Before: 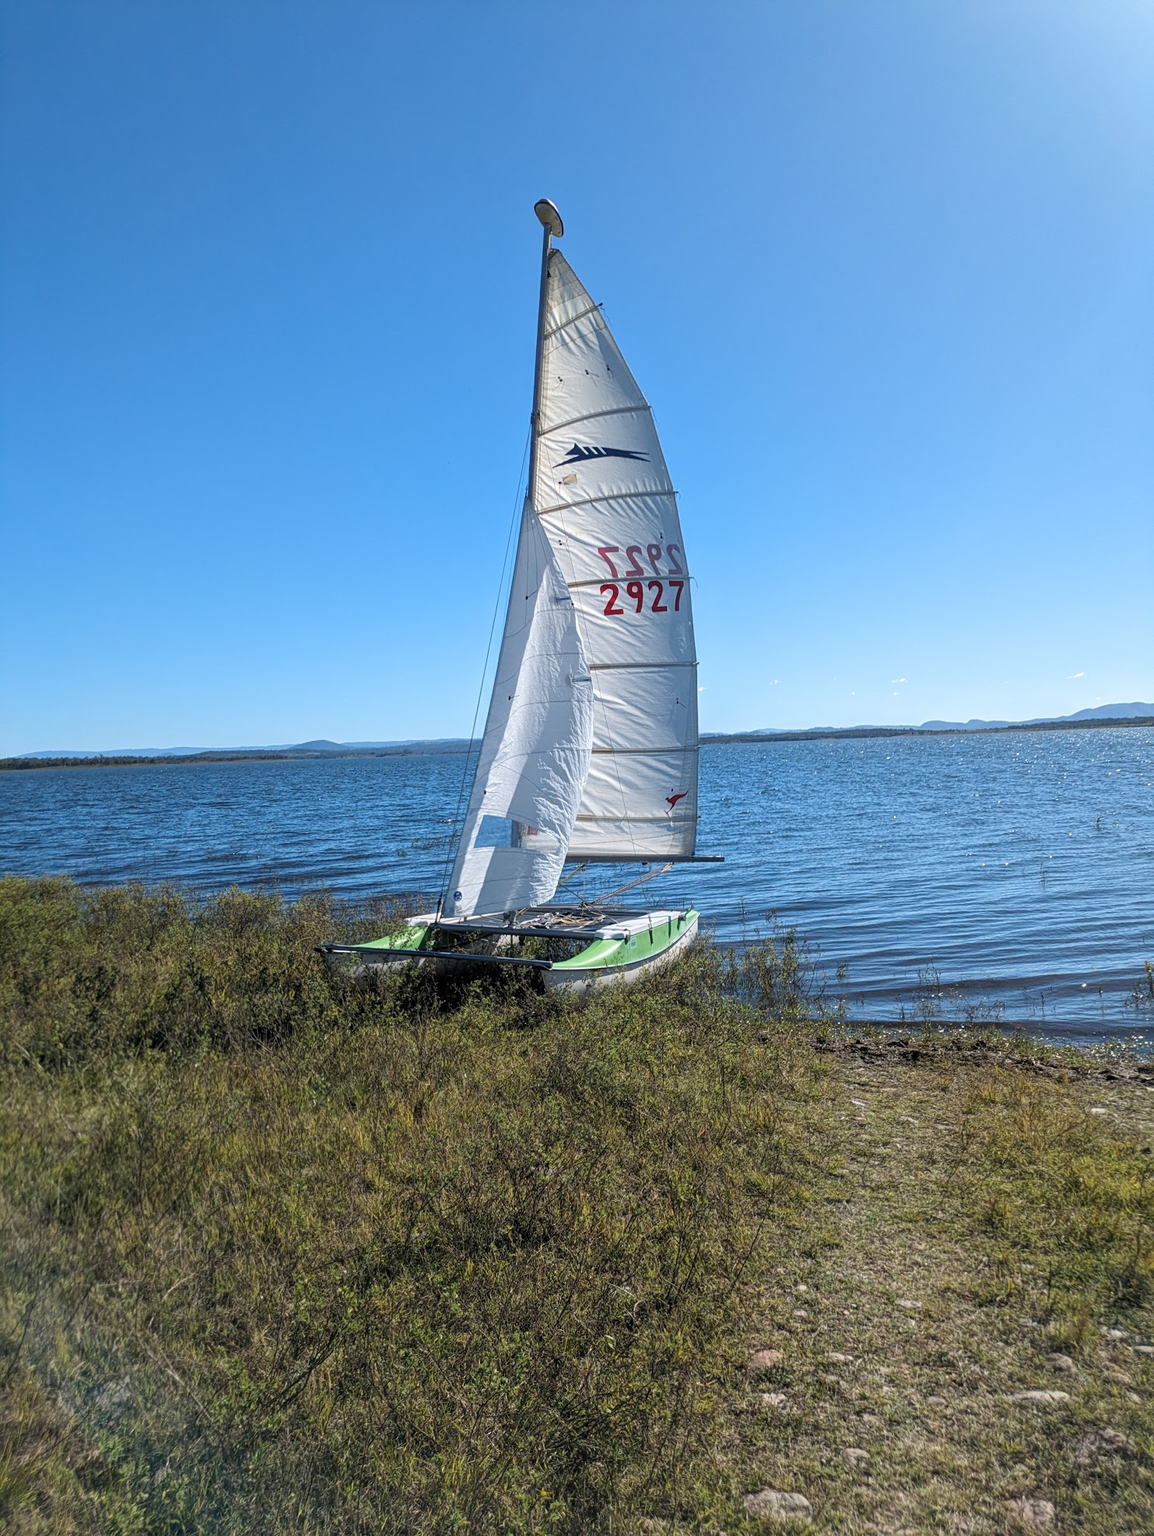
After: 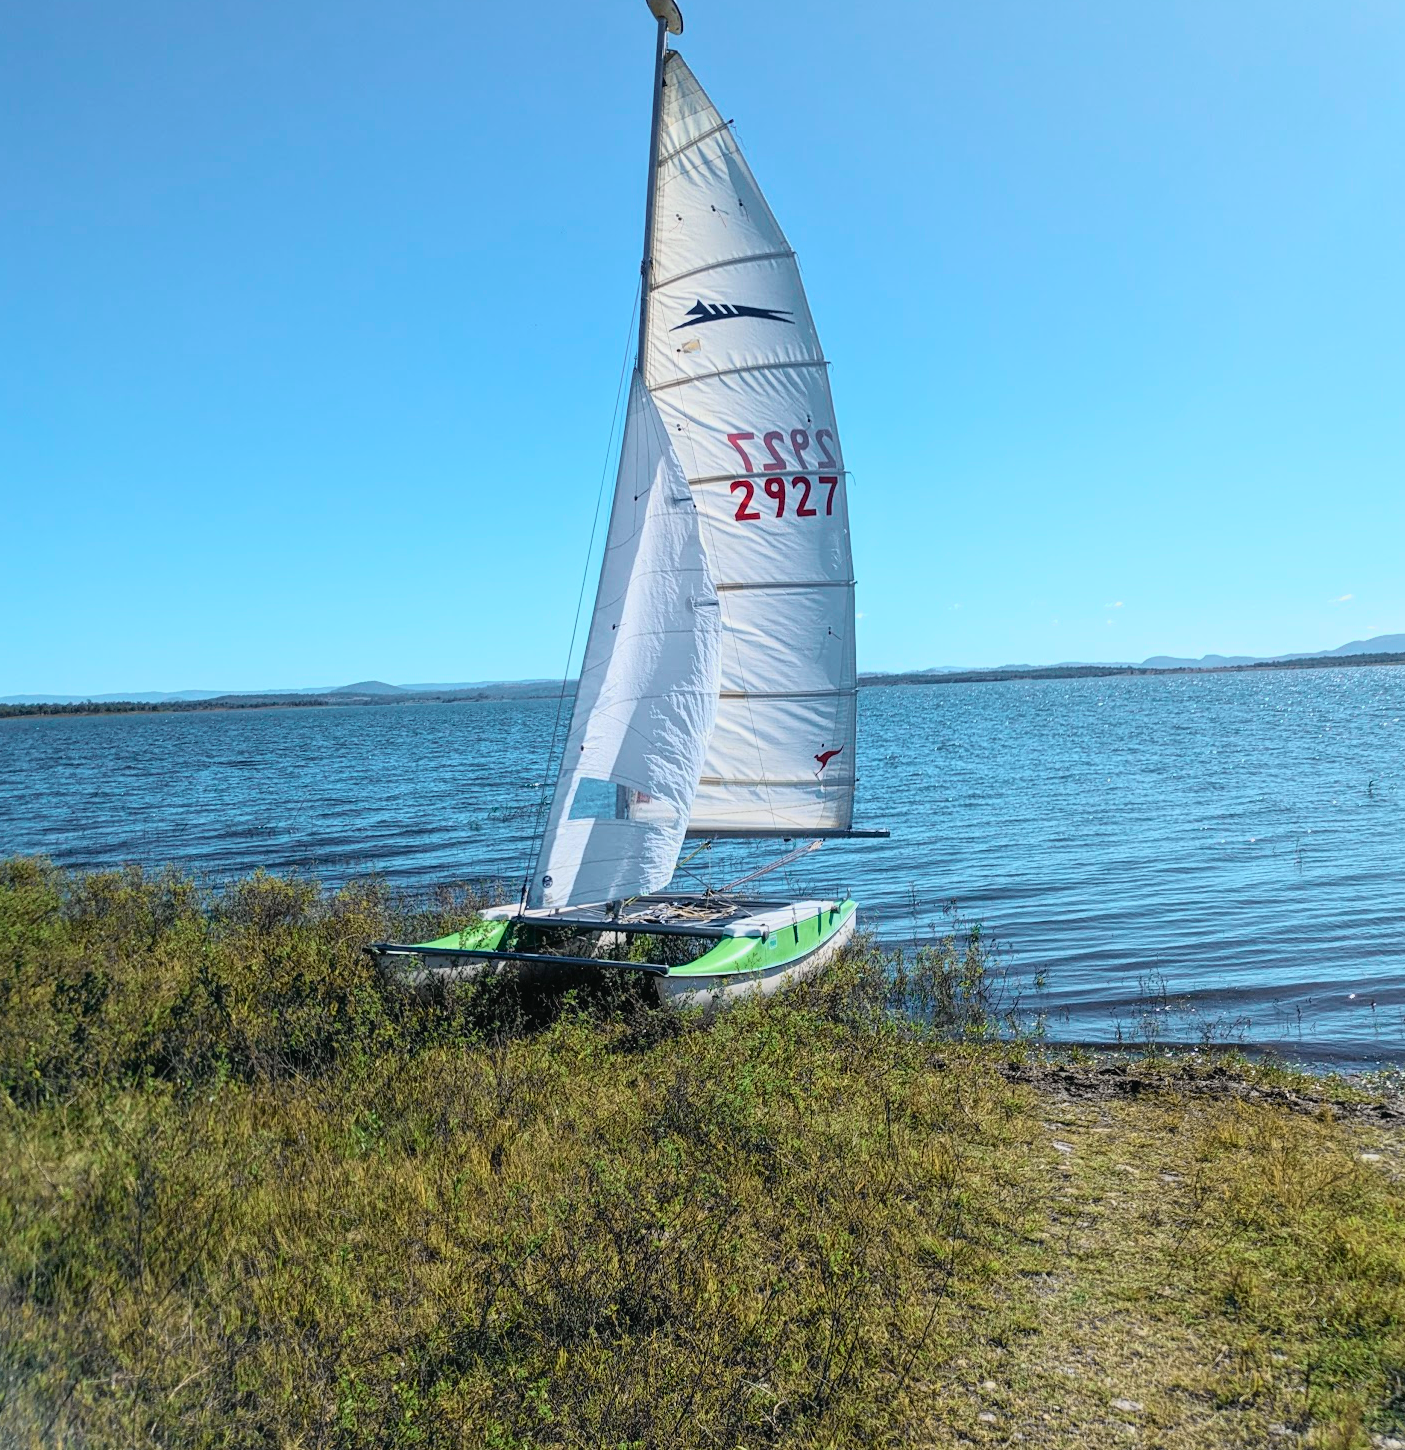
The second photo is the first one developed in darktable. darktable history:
crop and rotate: left 2.807%, top 13.708%, right 2.449%, bottom 12.829%
tone curve: curves: ch0 [(0, 0.022) (0.114, 0.088) (0.282, 0.316) (0.446, 0.511) (0.613, 0.693) (0.786, 0.843) (0.999, 0.949)]; ch1 [(0, 0) (0.395, 0.343) (0.463, 0.427) (0.486, 0.474) (0.503, 0.5) (0.535, 0.522) (0.555, 0.566) (0.594, 0.614) (0.755, 0.793) (1, 1)]; ch2 [(0, 0) (0.369, 0.388) (0.449, 0.431) (0.501, 0.5) (0.528, 0.517) (0.561, 0.59) (0.612, 0.646) (0.697, 0.721) (1, 1)], color space Lab, independent channels, preserve colors none
